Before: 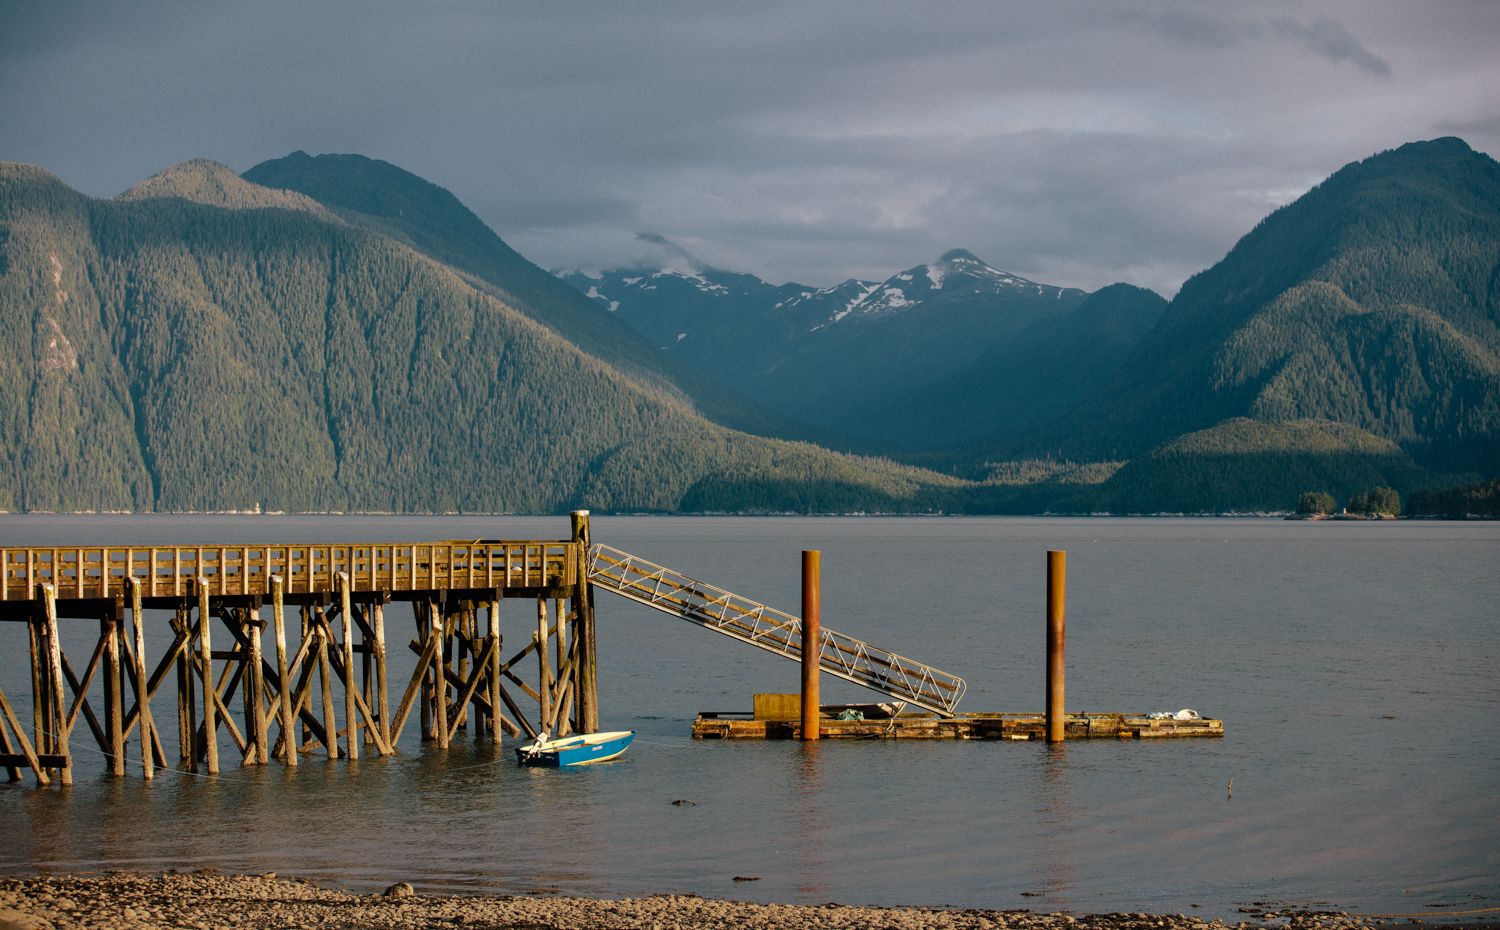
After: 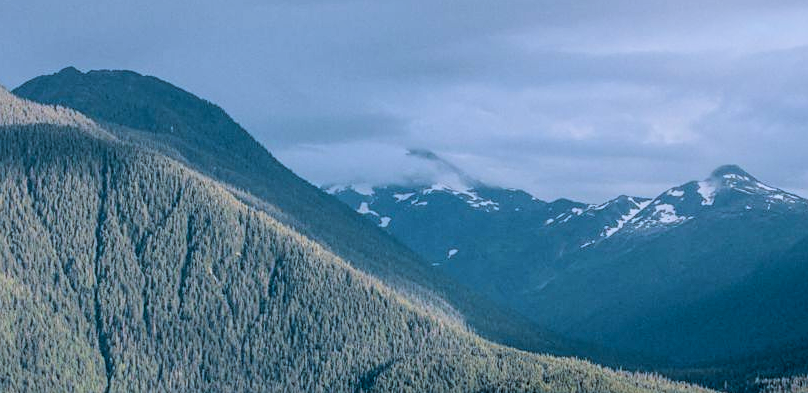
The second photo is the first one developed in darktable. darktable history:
white balance: red 0.931, blue 1.11
contrast brightness saturation: contrast 0.07, brightness 0.18, saturation 0.4
crop: left 15.306%, top 9.065%, right 30.789%, bottom 48.638%
local contrast: detail 130%
sharpen: amount 0.2
filmic rgb: black relative exposure -5 EV, hardness 2.88, contrast 1.4, highlights saturation mix -30%
